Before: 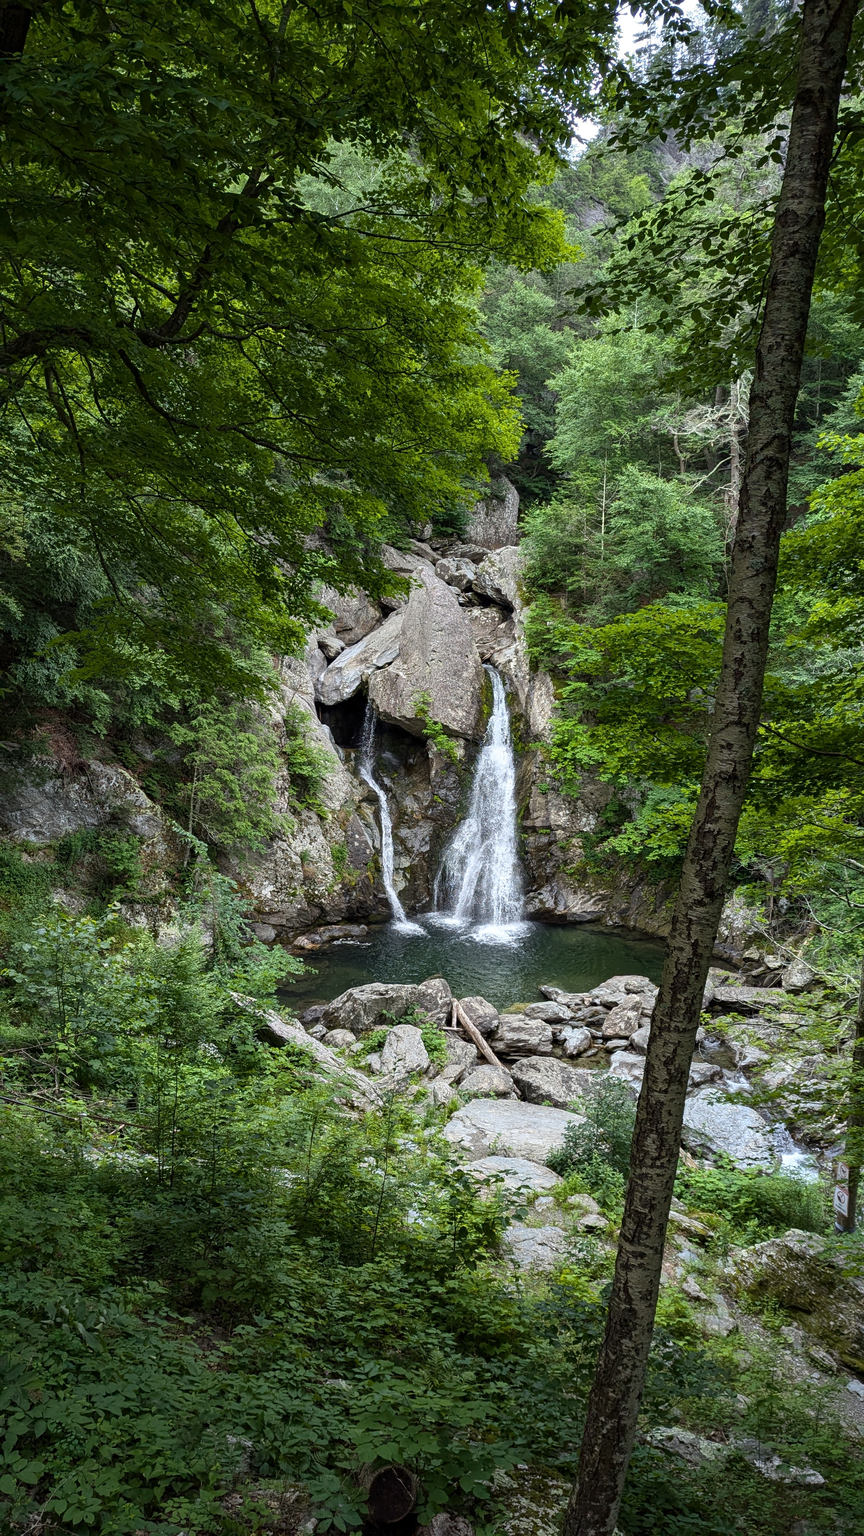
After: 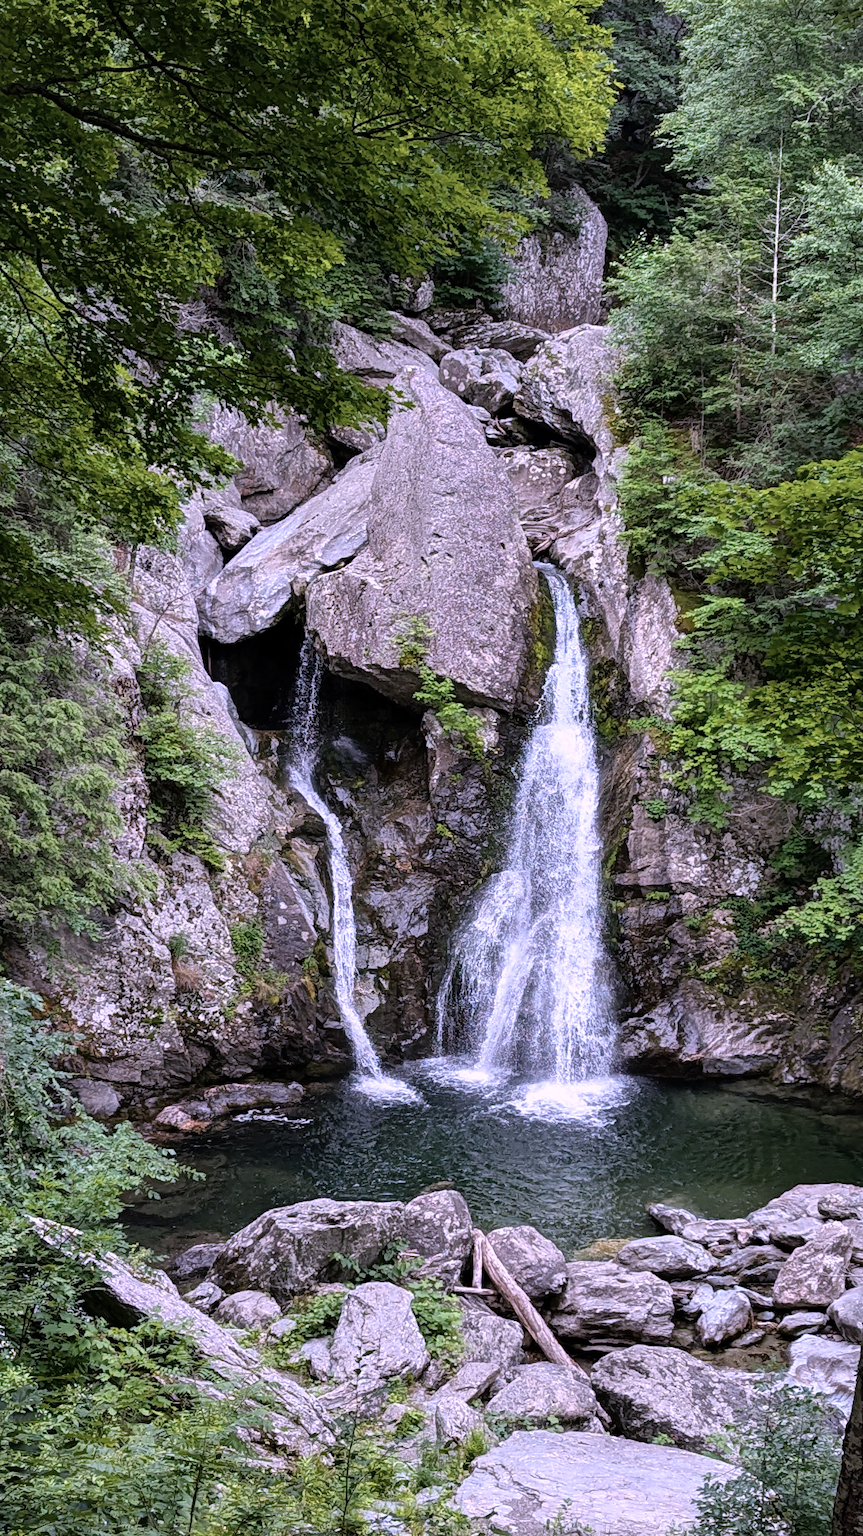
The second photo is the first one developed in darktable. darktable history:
crop: left 25%, top 25%, right 25%, bottom 25%
color correction: highlights a* 15.03, highlights b* -25.07
rgb curve: curves: ch0 [(0, 0) (0.136, 0.078) (0.262, 0.245) (0.414, 0.42) (1, 1)], compensate middle gray true, preserve colors basic power
